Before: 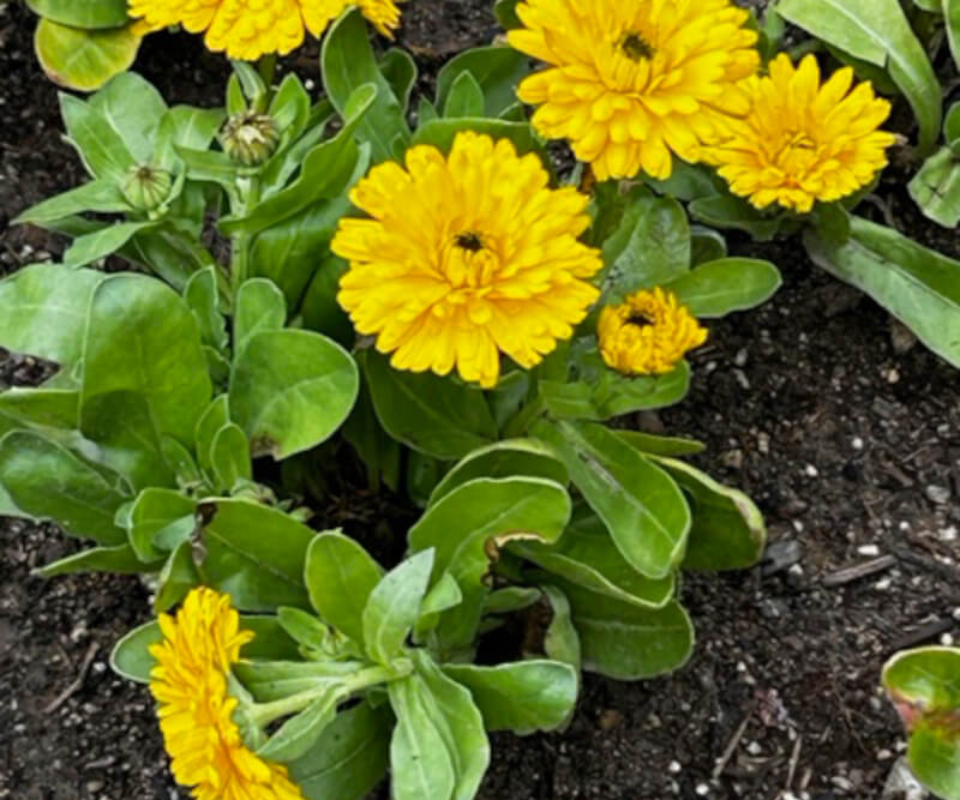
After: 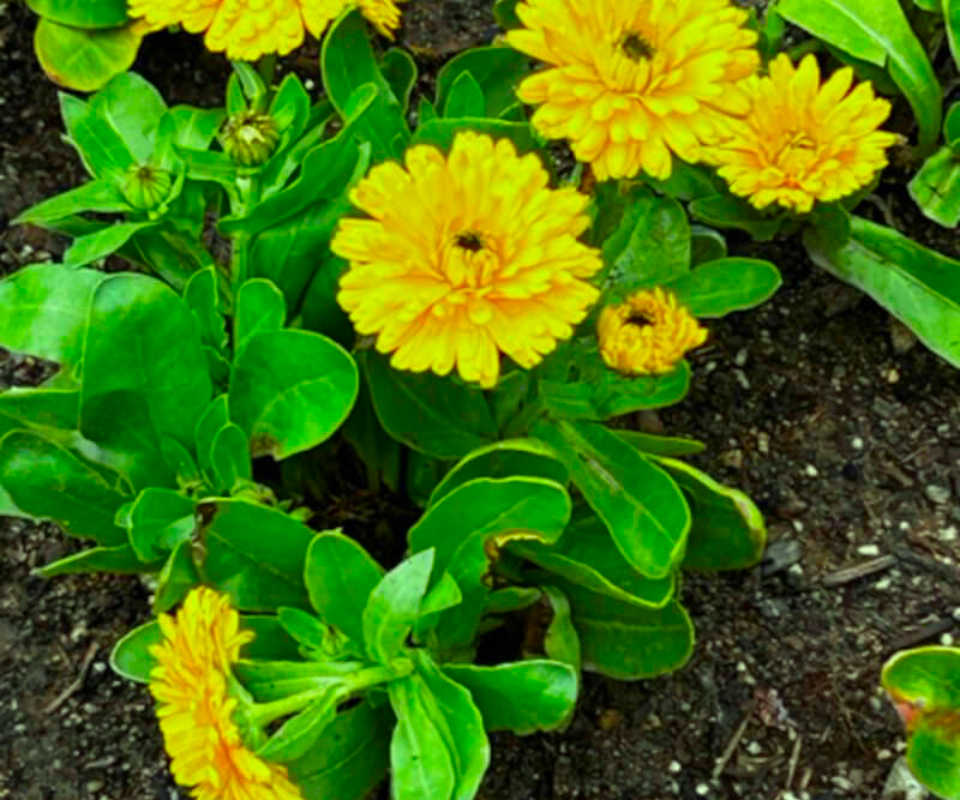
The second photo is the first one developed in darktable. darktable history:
color correction: highlights a* -10.83, highlights b* 9.91, saturation 1.72
